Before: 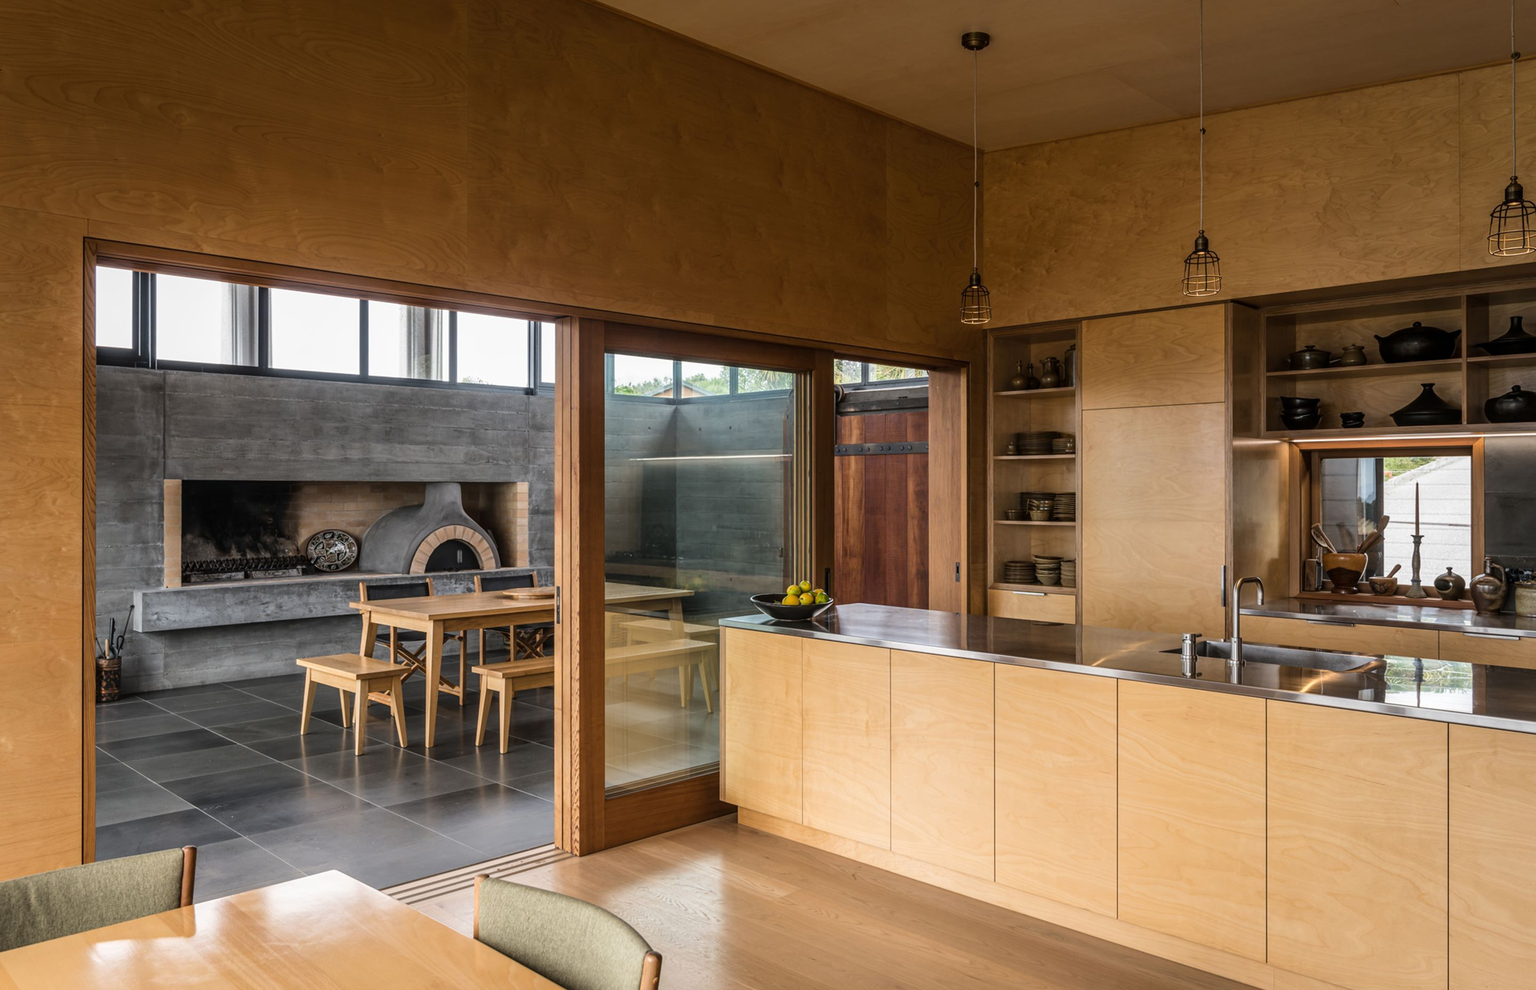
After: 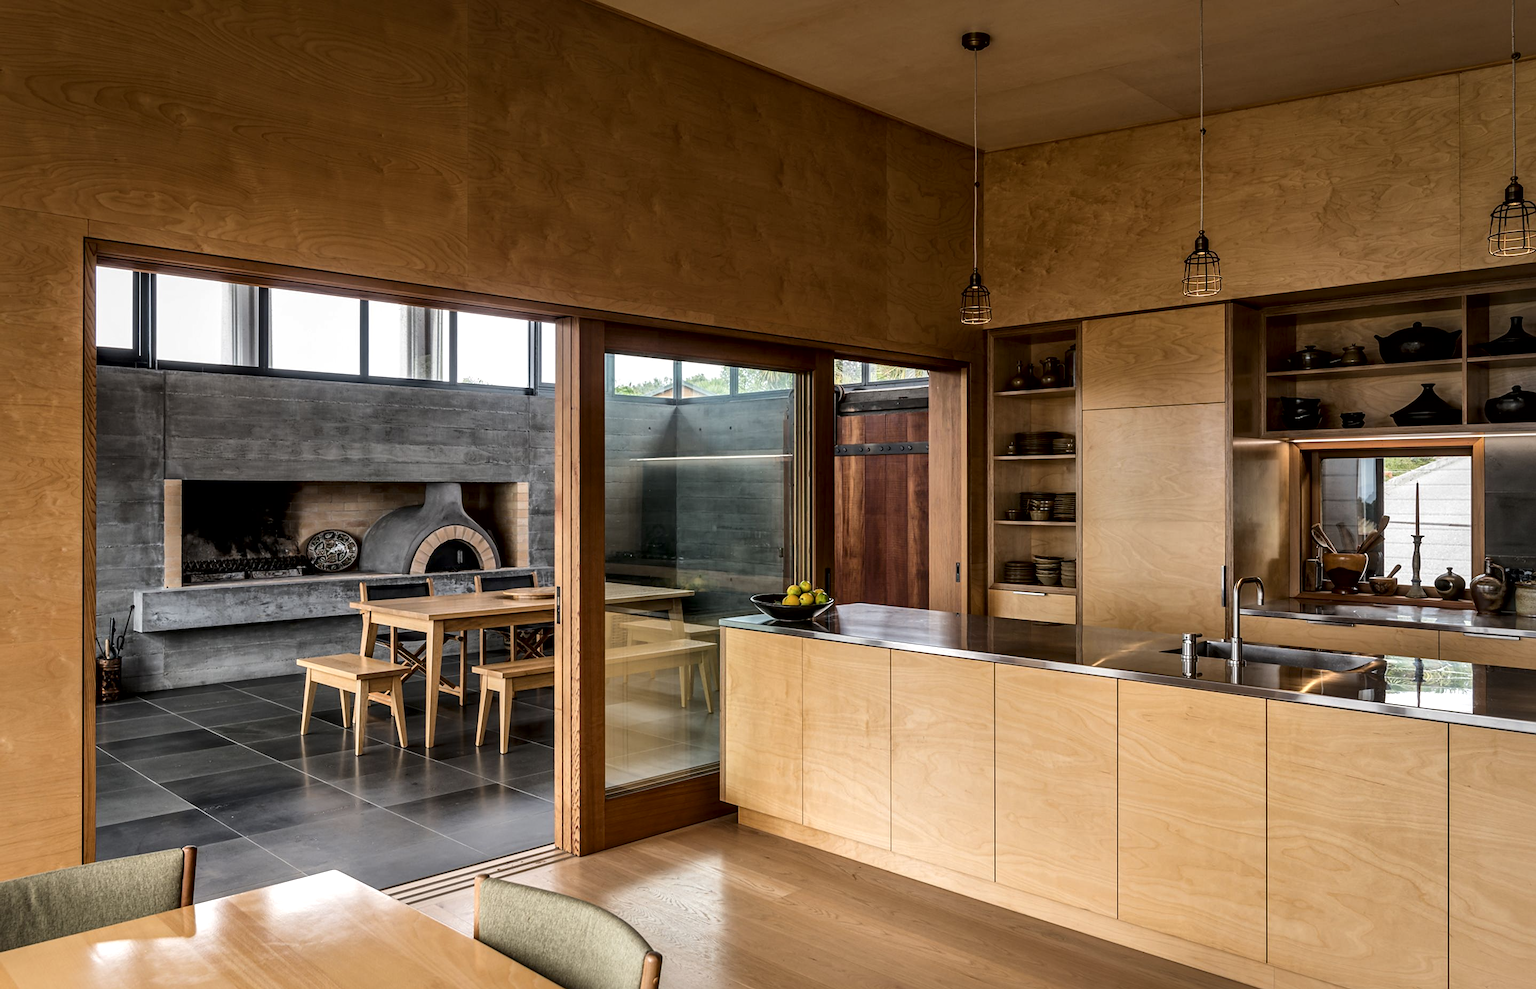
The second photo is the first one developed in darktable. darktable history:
base curve: curves: ch0 [(0, 0) (0.74, 0.67) (1, 1)]
sharpen: radius 0.971, amount 0.611
local contrast: mode bilateral grid, contrast 100, coarseness 100, detail 165%, midtone range 0.2
